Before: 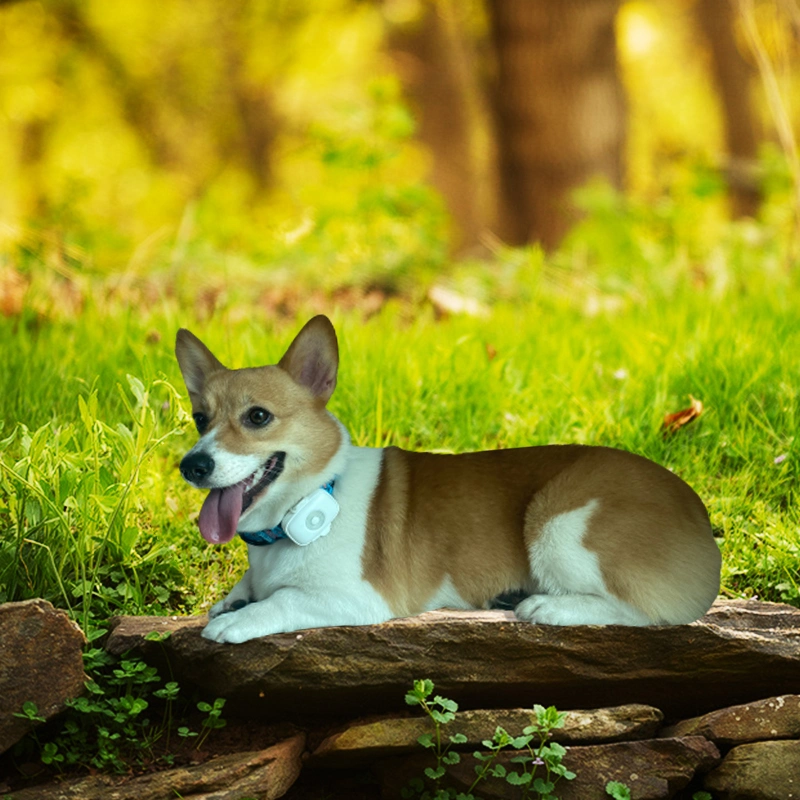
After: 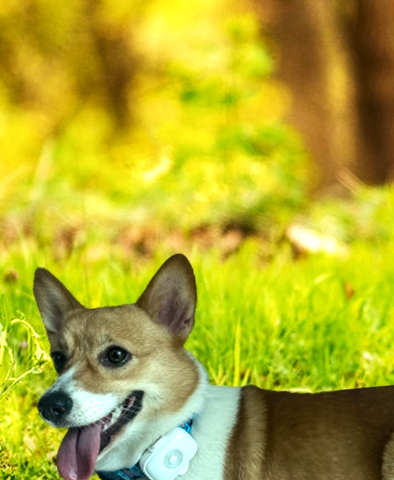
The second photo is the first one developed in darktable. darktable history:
white balance: emerald 1
crop: left 17.835%, top 7.675%, right 32.881%, bottom 32.213%
local contrast: on, module defaults
tone equalizer: -8 EV -0.417 EV, -7 EV -0.389 EV, -6 EV -0.333 EV, -5 EV -0.222 EV, -3 EV 0.222 EV, -2 EV 0.333 EV, -1 EV 0.389 EV, +0 EV 0.417 EV, edges refinement/feathering 500, mask exposure compensation -1.57 EV, preserve details no
